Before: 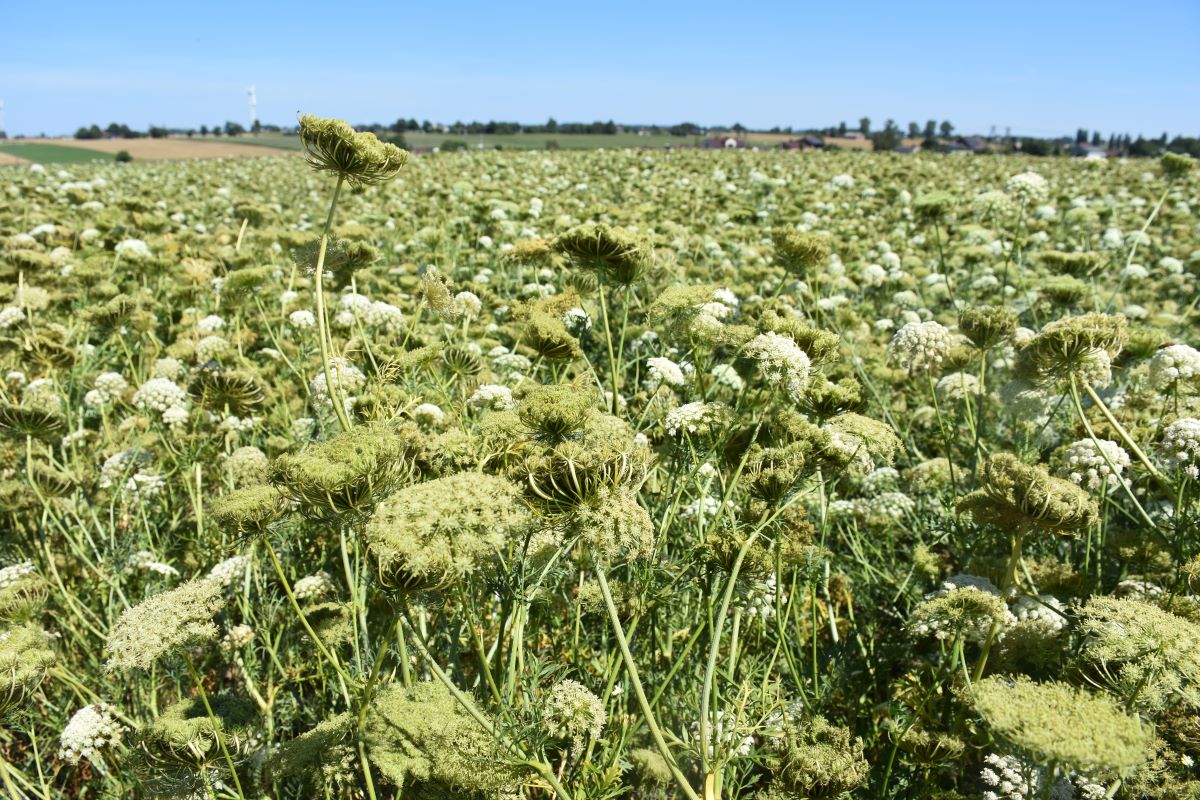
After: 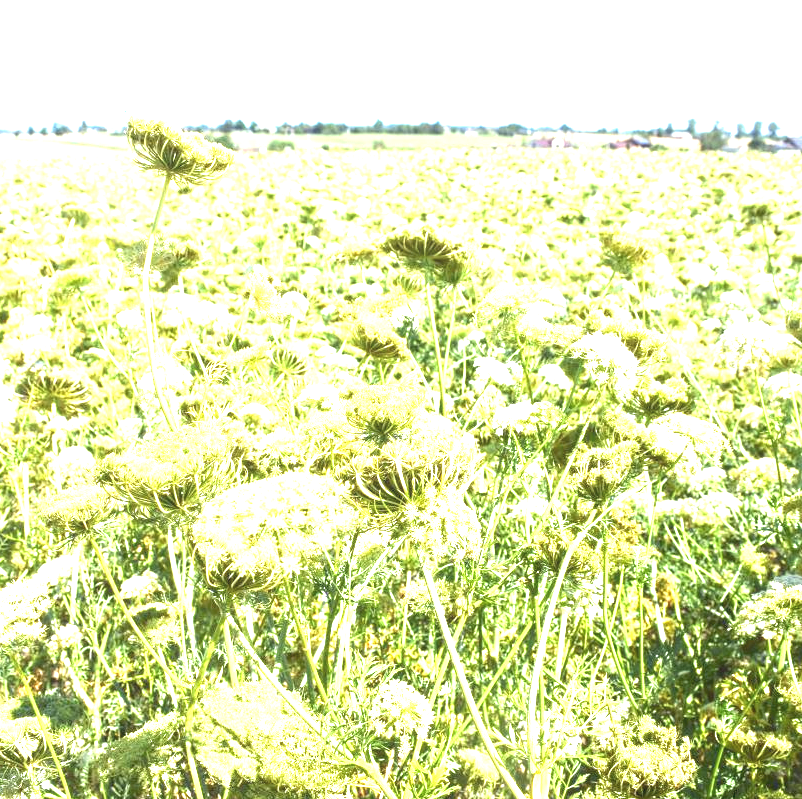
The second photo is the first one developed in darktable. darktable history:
local contrast: detail 110%
exposure: black level correction 0, exposure 2.344 EV, compensate highlight preservation false
crop and rotate: left 14.427%, right 18.713%
